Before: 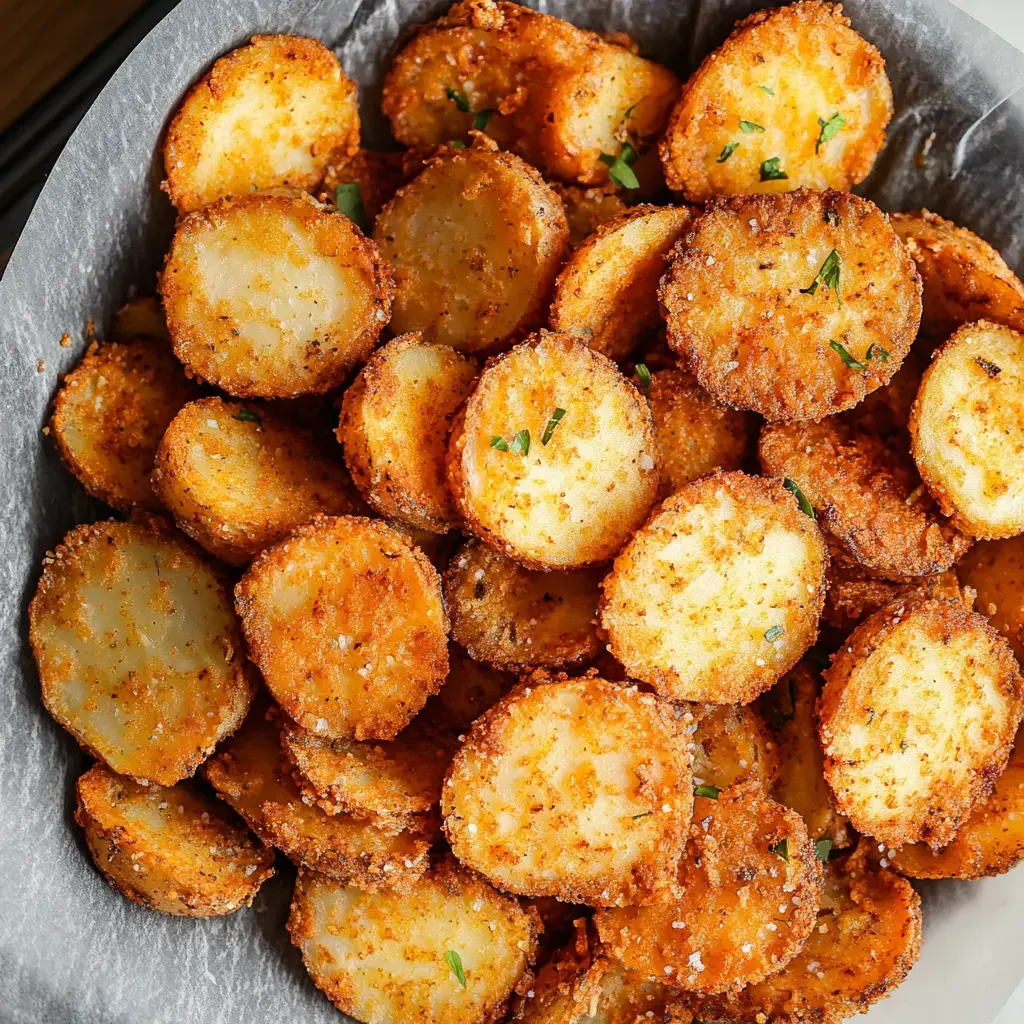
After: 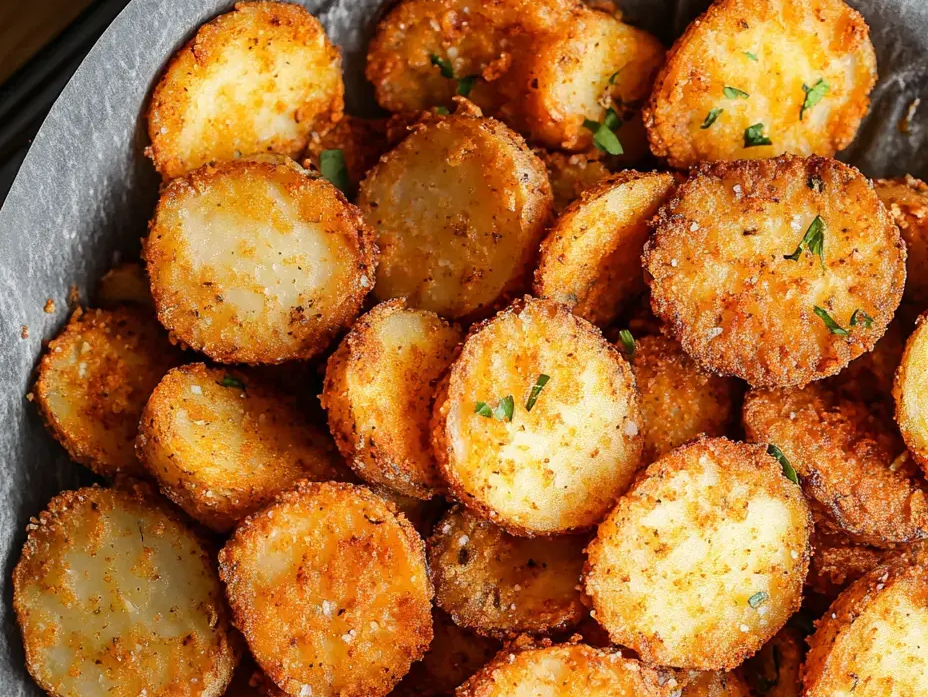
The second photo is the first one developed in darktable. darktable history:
crop: left 1.595%, top 3.386%, right 7.689%, bottom 28.506%
